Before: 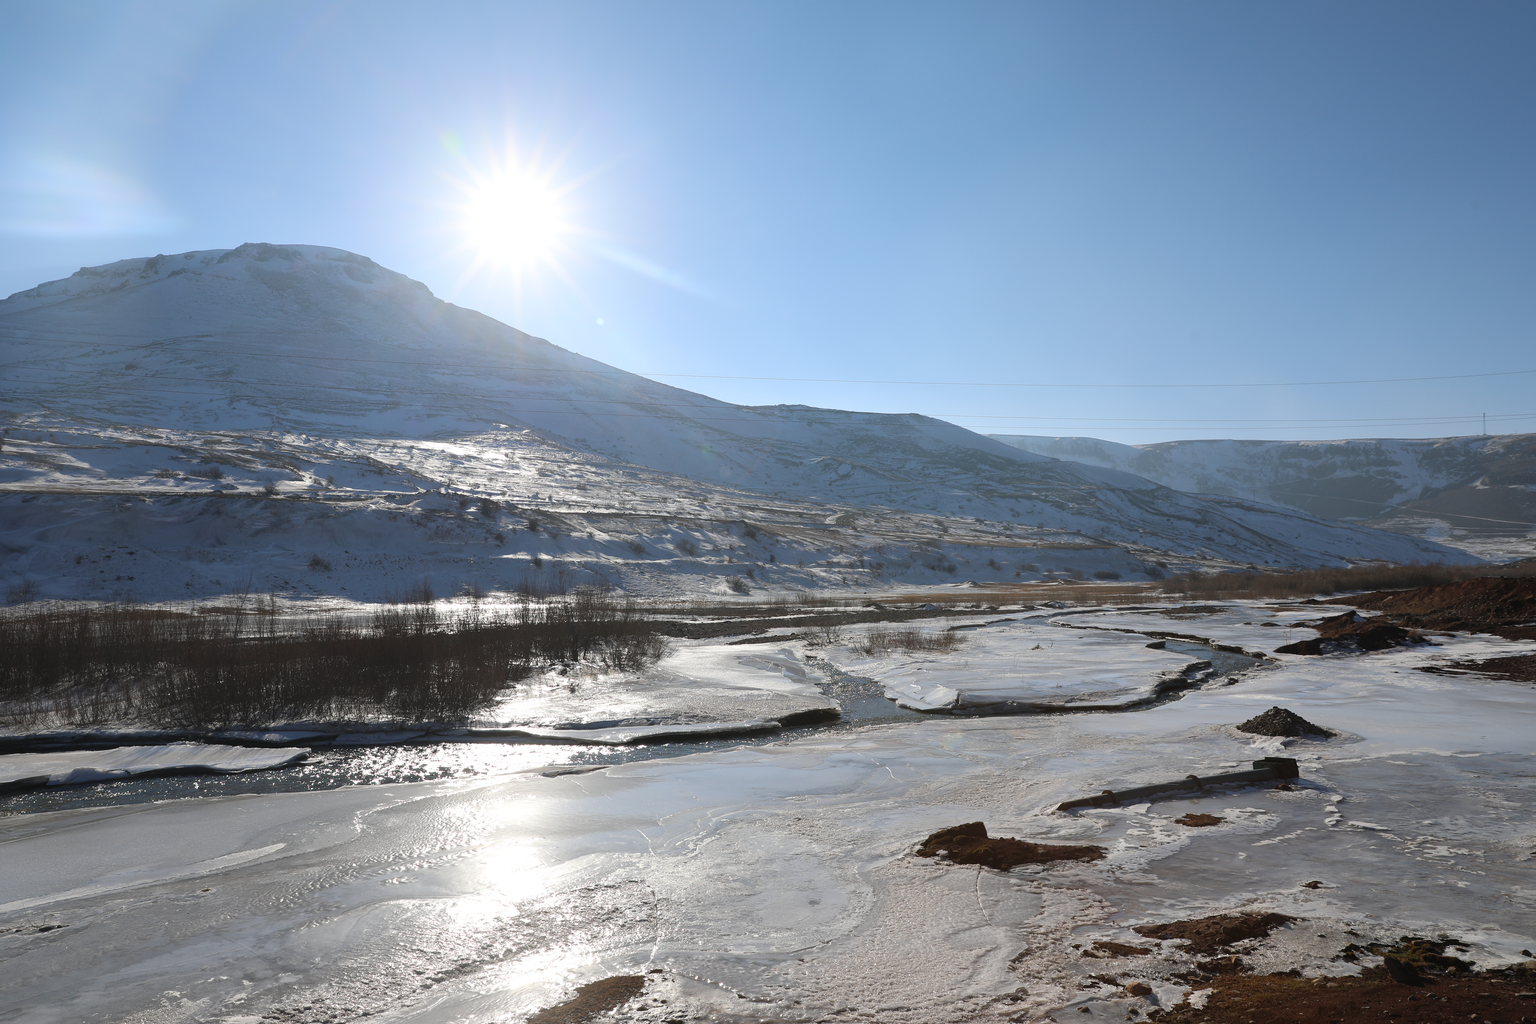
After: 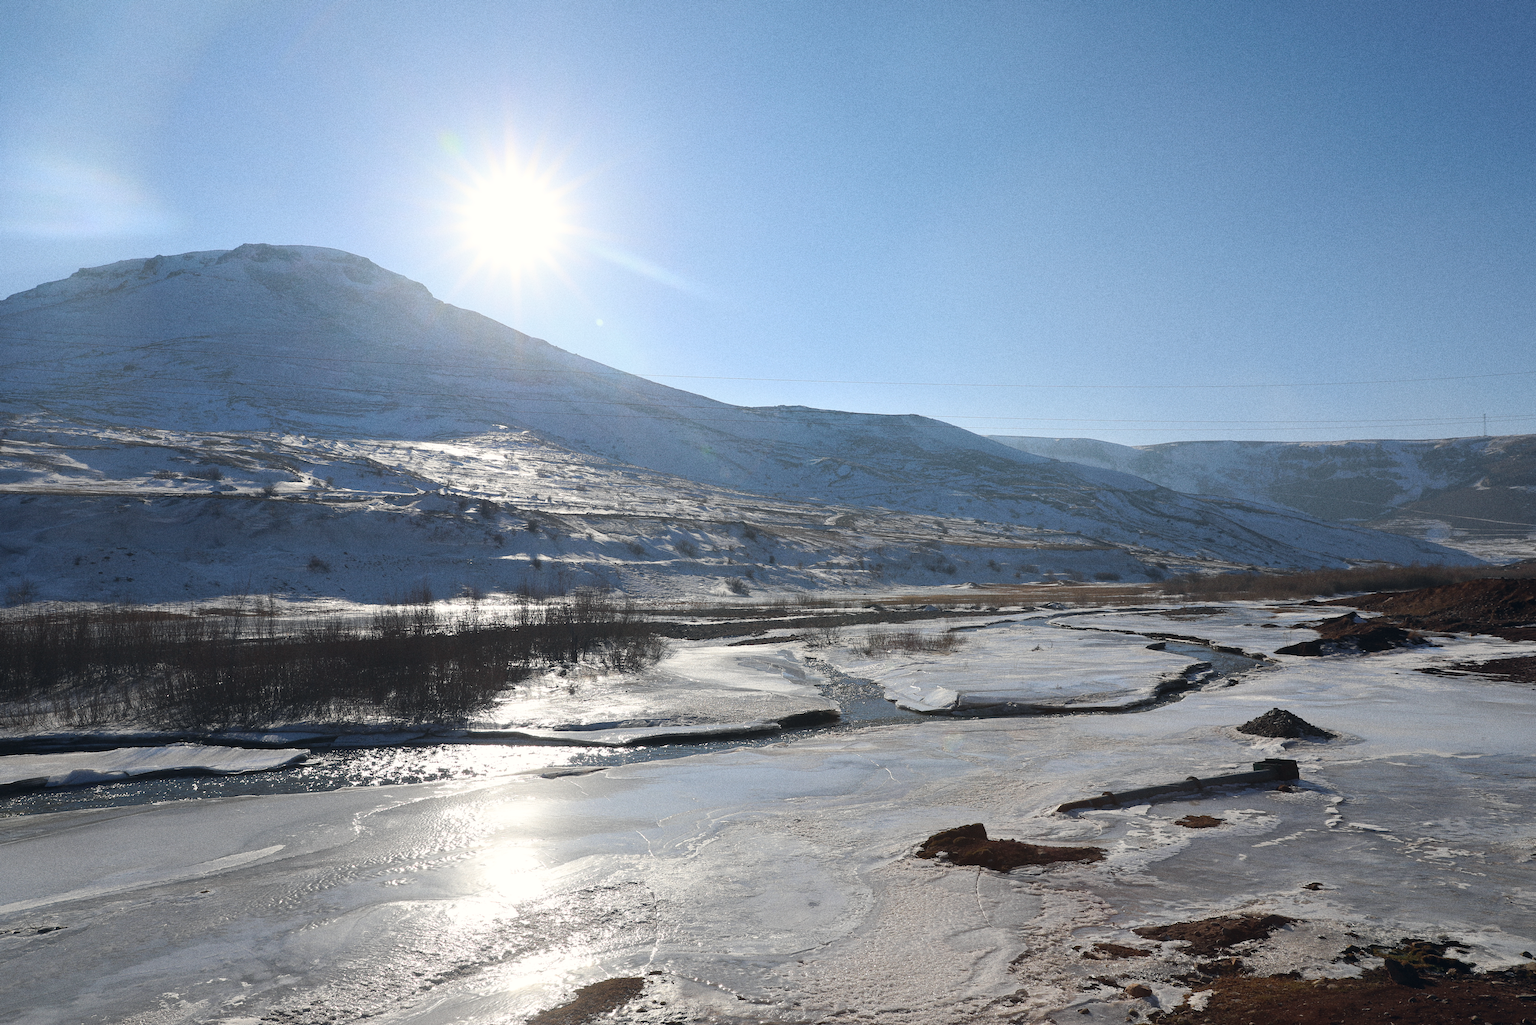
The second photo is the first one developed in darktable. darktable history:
tone curve: curves: ch0 [(0, 0) (0.003, 0.003) (0.011, 0.011) (0.025, 0.024) (0.044, 0.044) (0.069, 0.068) (0.1, 0.098) (0.136, 0.133) (0.177, 0.174) (0.224, 0.22) (0.277, 0.272) (0.335, 0.329) (0.399, 0.392) (0.468, 0.46) (0.543, 0.546) (0.623, 0.626) (0.709, 0.711) (0.801, 0.802) (0.898, 0.898) (1, 1)], preserve colors none
color correction: highlights a* 0.207, highlights b* 2.7, shadows a* -0.874, shadows b* -4.78
grain: coarseness 0.09 ISO, strength 40%
crop and rotate: left 0.126%
